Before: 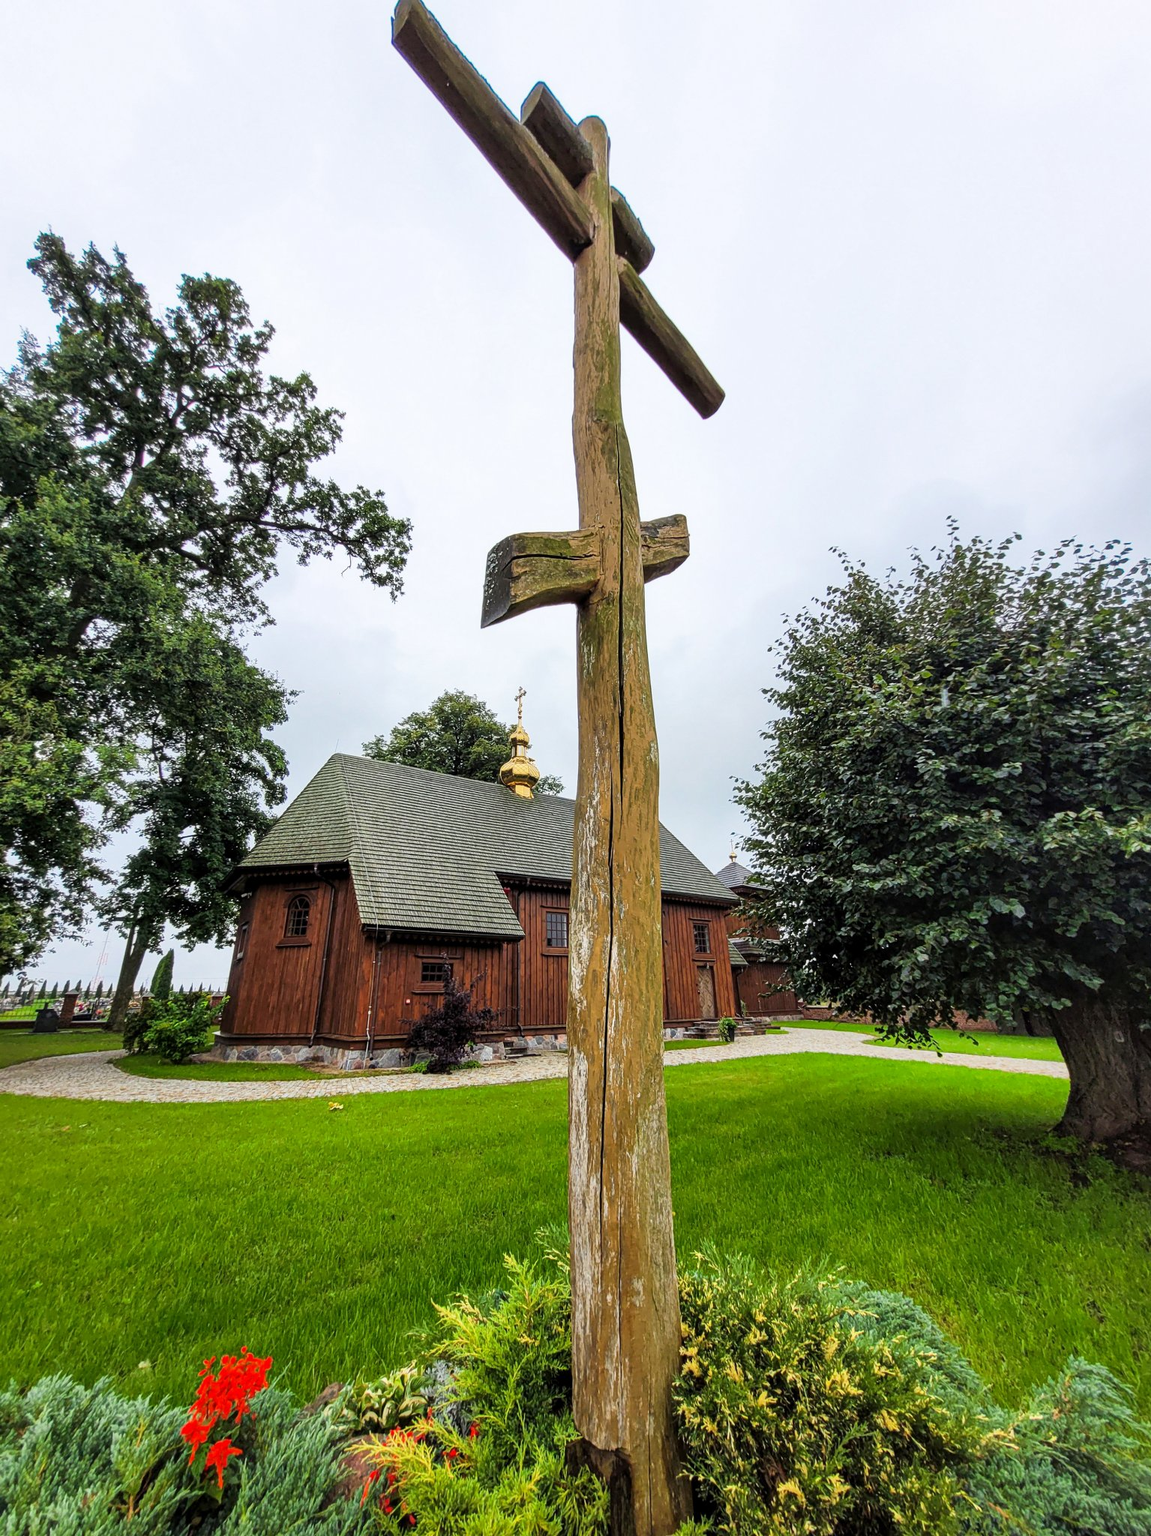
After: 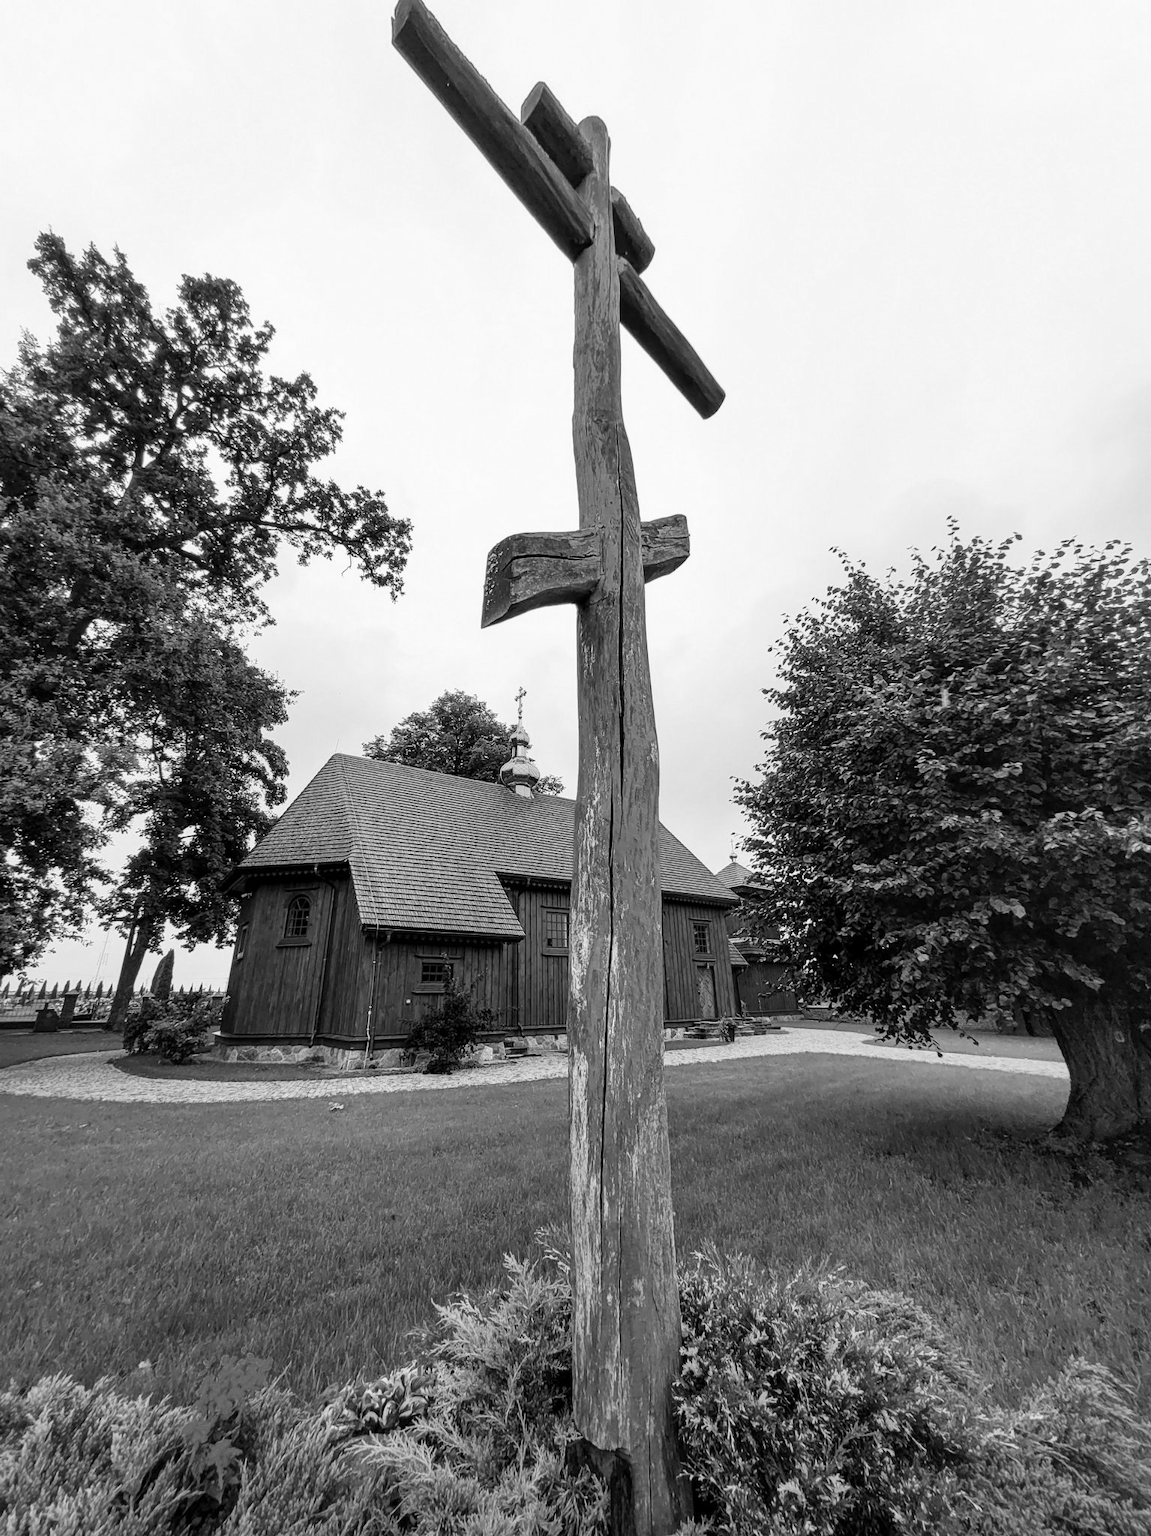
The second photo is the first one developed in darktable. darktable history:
color calibration: output gray [0.21, 0.42, 0.37, 0], illuminant F (fluorescent), F source F9 (Cool White Deluxe 4150 K) – high CRI, x 0.374, y 0.373, temperature 4152.26 K, gamut compression 0.982
